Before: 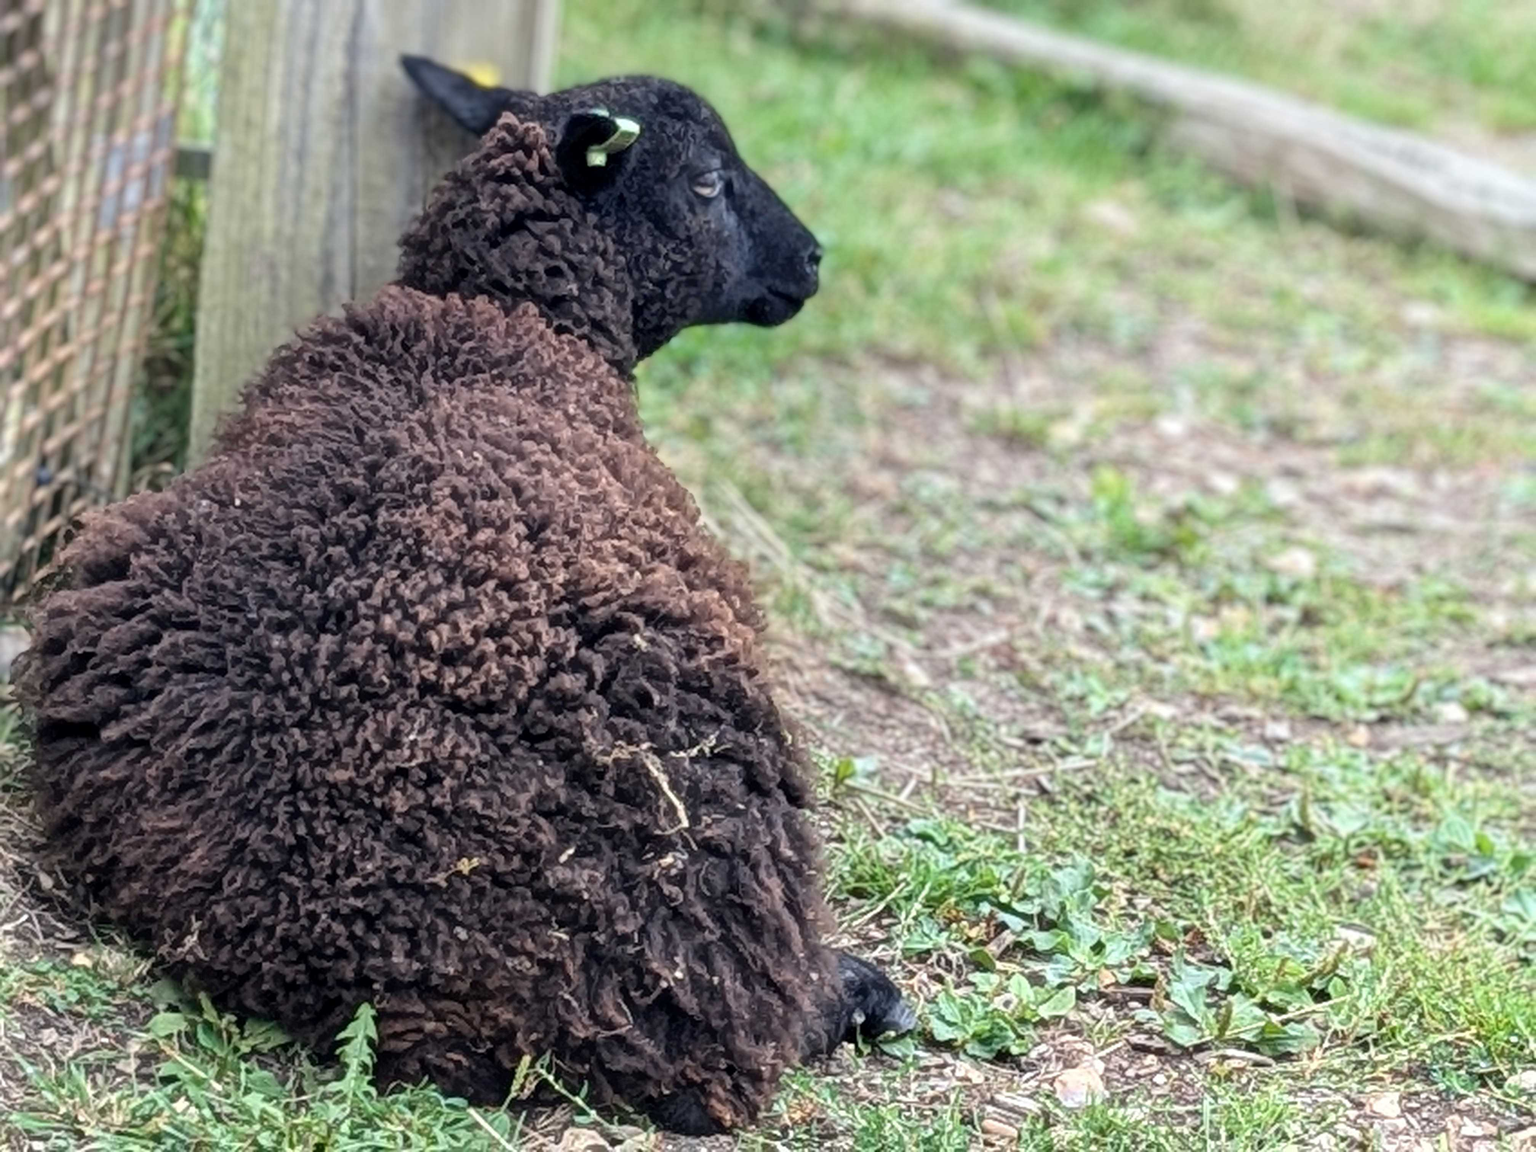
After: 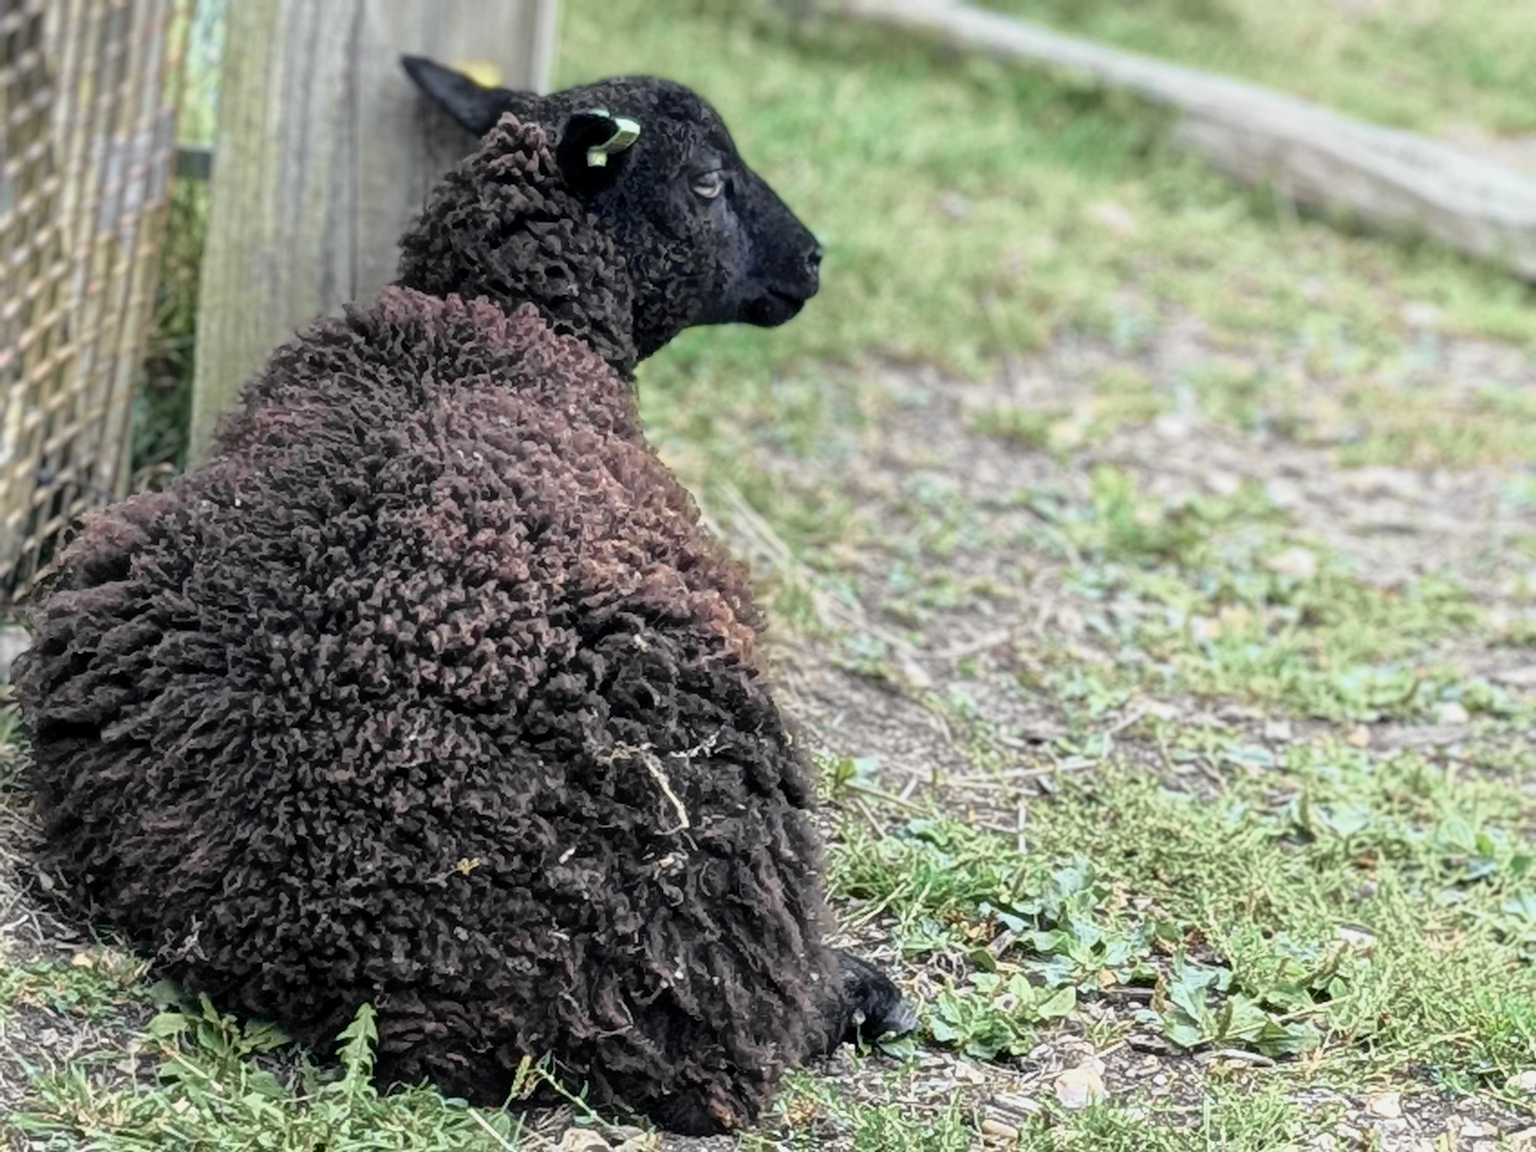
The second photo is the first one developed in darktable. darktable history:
tone curve: curves: ch0 [(0, 0) (0.058, 0.037) (0.214, 0.183) (0.304, 0.288) (0.561, 0.554) (0.687, 0.677) (0.768, 0.768) (0.858, 0.861) (0.987, 0.945)]; ch1 [(0, 0) (0.172, 0.123) (0.312, 0.296) (0.432, 0.448) (0.471, 0.469) (0.502, 0.5) (0.521, 0.505) (0.565, 0.569) (0.663, 0.663) (0.703, 0.721) (0.857, 0.917) (1, 1)]; ch2 [(0, 0) (0.411, 0.424) (0.485, 0.497) (0.502, 0.5) (0.517, 0.511) (0.556, 0.562) (0.626, 0.594) (0.709, 0.661) (1, 1)], color space Lab, independent channels, preserve colors none
